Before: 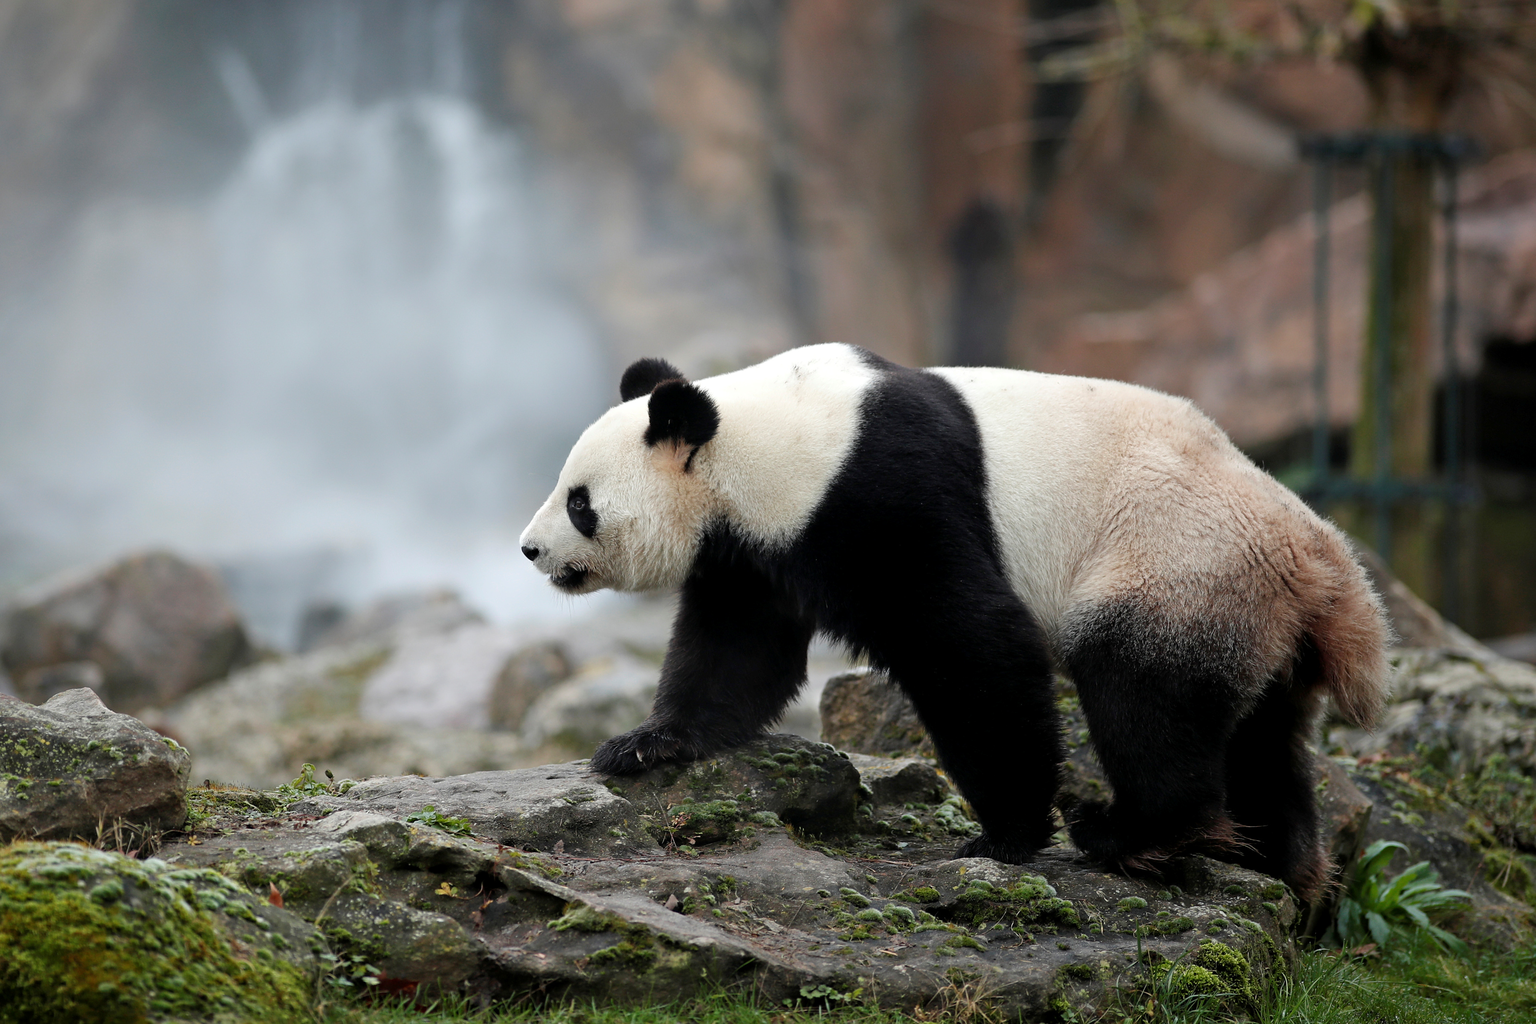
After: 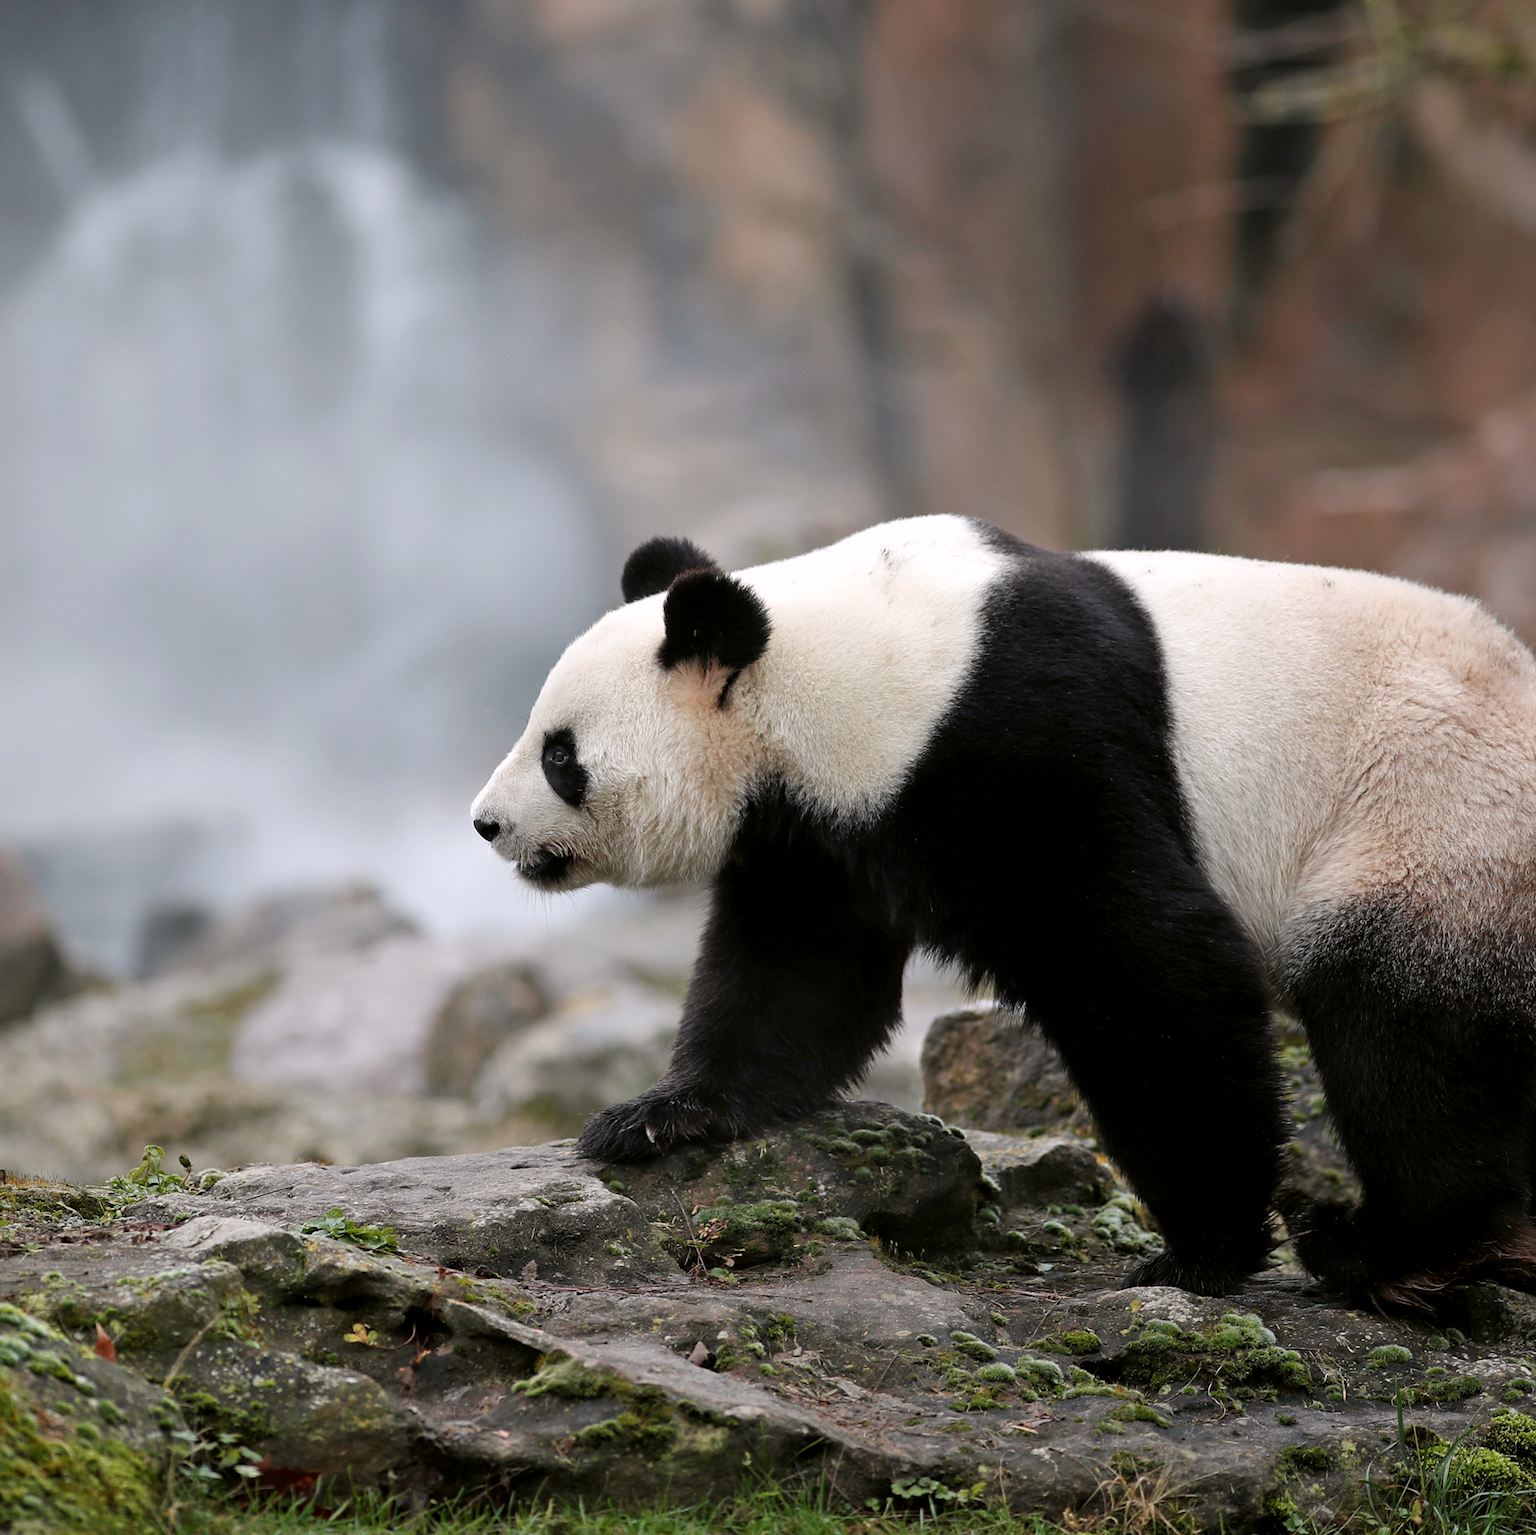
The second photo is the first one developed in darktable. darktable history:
shadows and highlights: shadows 20.91, highlights -35.45, soften with gaussian
crop and rotate: left 13.409%, right 19.924%
color correction: highlights a* 3.12, highlights b* -1.55, shadows a* -0.101, shadows b* 2.52, saturation 0.98
